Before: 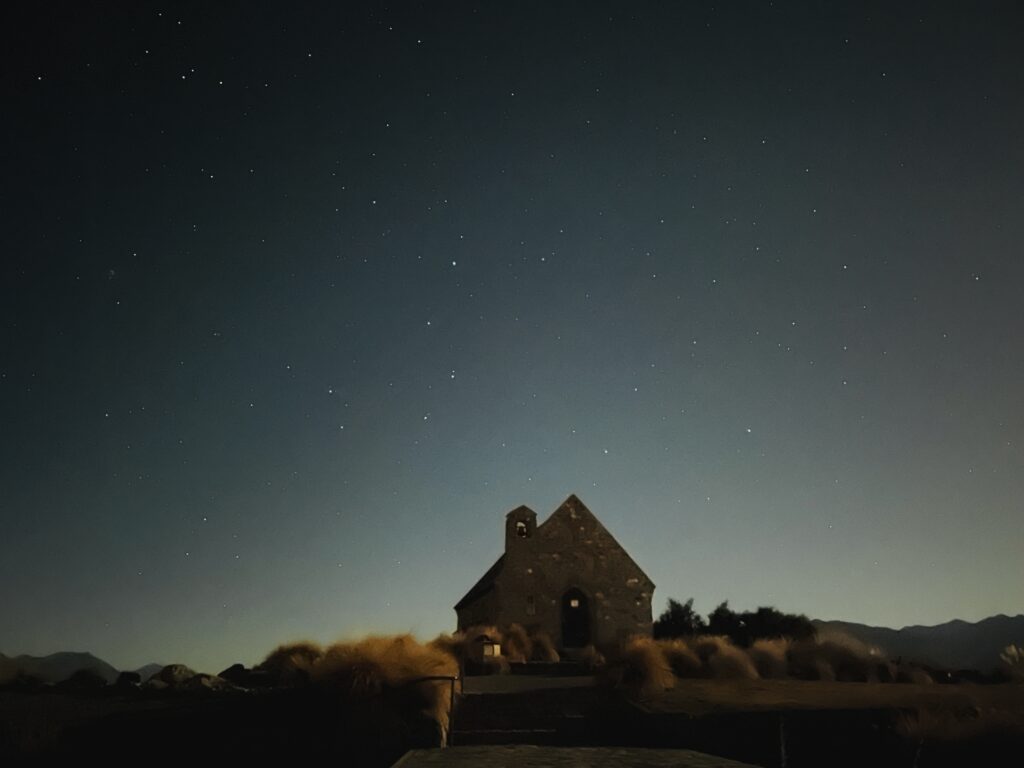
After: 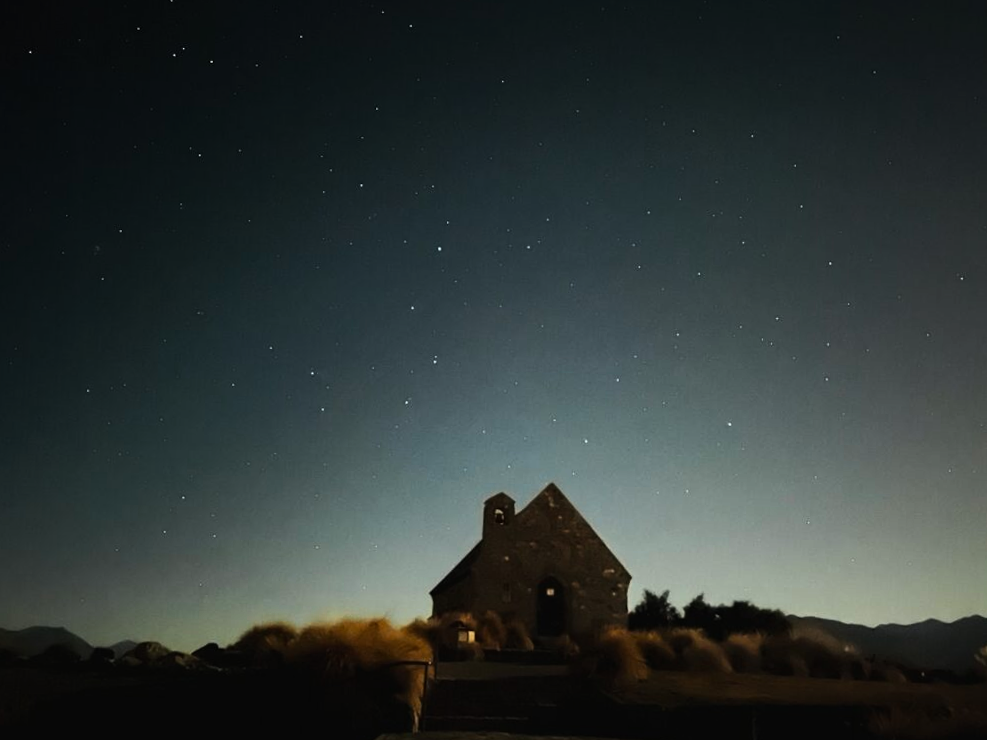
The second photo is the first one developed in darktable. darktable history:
tone equalizer: -8 EV -0.727 EV, -7 EV -0.729 EV, -6 EV -0.589 EV, -5 EV -0.406 EV, -3 EV 0.402 EV, -2 EV 0.6 EV, -1 EV 0.697 EV, +0 EV 0.751 EV, edges refinement/feathering 500, mask exposure compensation -1.57 EV, preserve details no
crop and rotate: angle -1.61°
